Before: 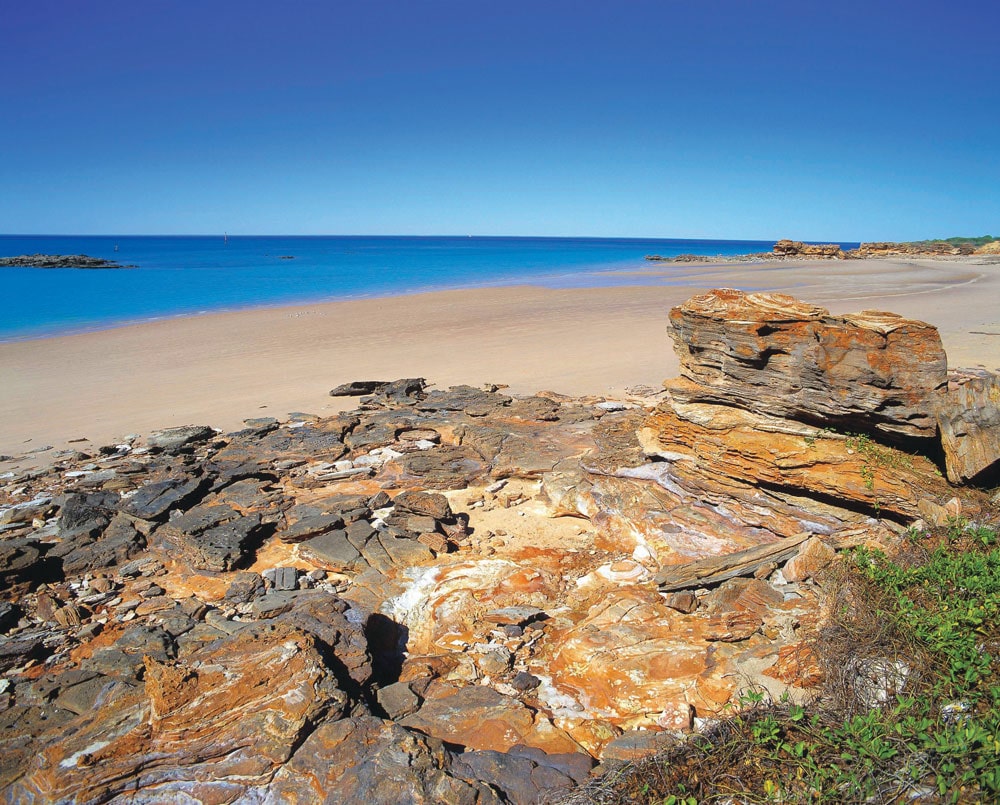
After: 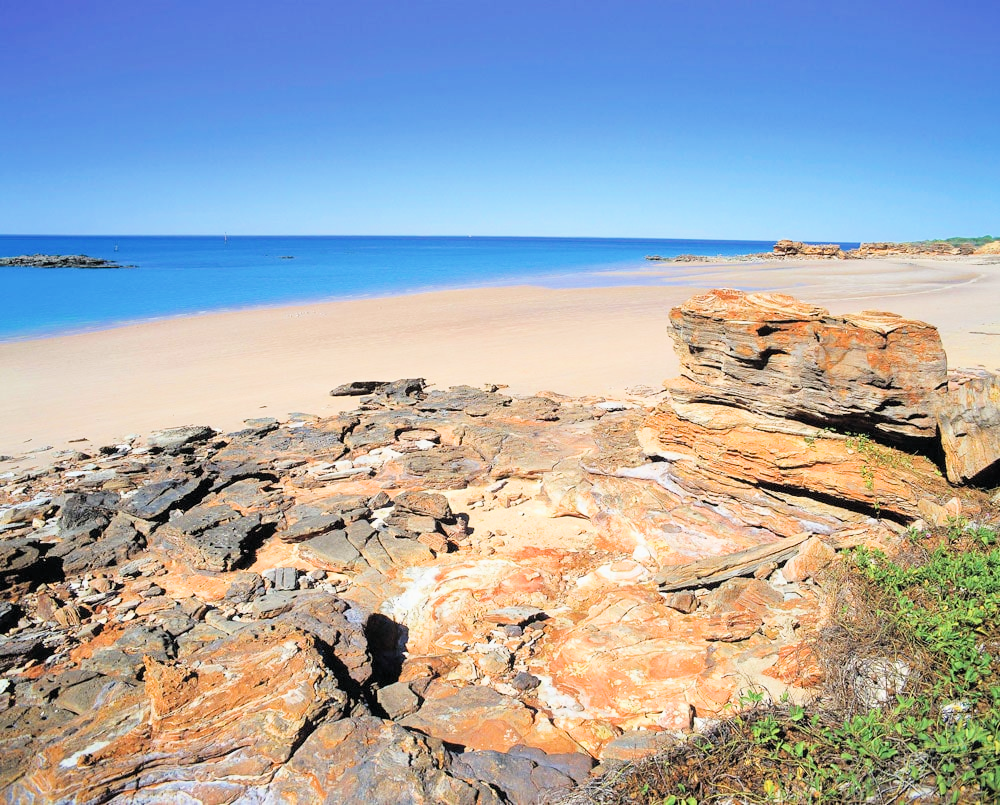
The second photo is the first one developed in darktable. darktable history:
filmic rgb: black relative exposure -7.75 EV, white relative exposure 4.45 EV, target black luminance 0%, hardness 3.76, latitude 50.59%, contrast 1.072, highlights saturation mix 9.97%, shadows ↔ highlights balance -0.212%
exposure: black level correction 0, exposure 1.095 EV, compensate highlight preservation false
